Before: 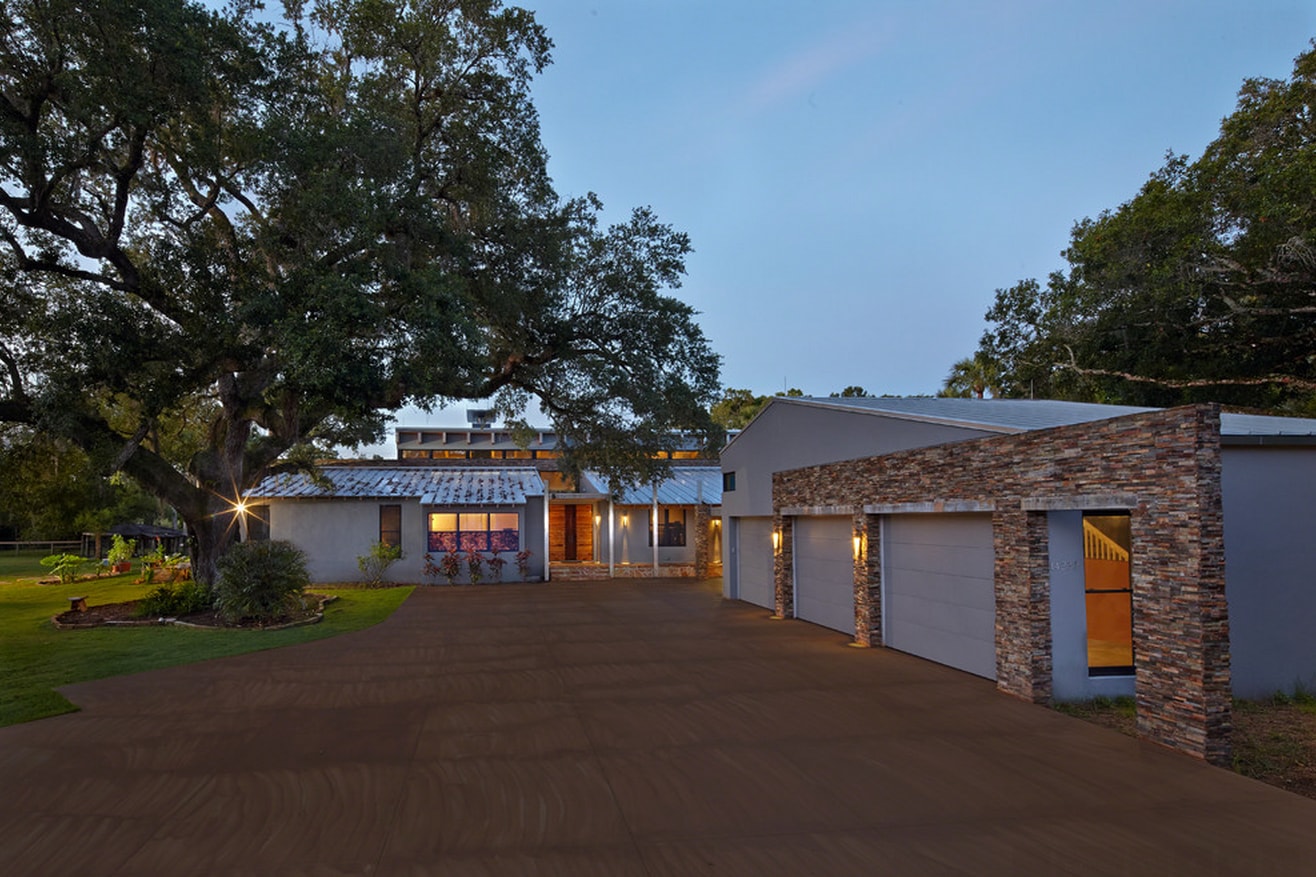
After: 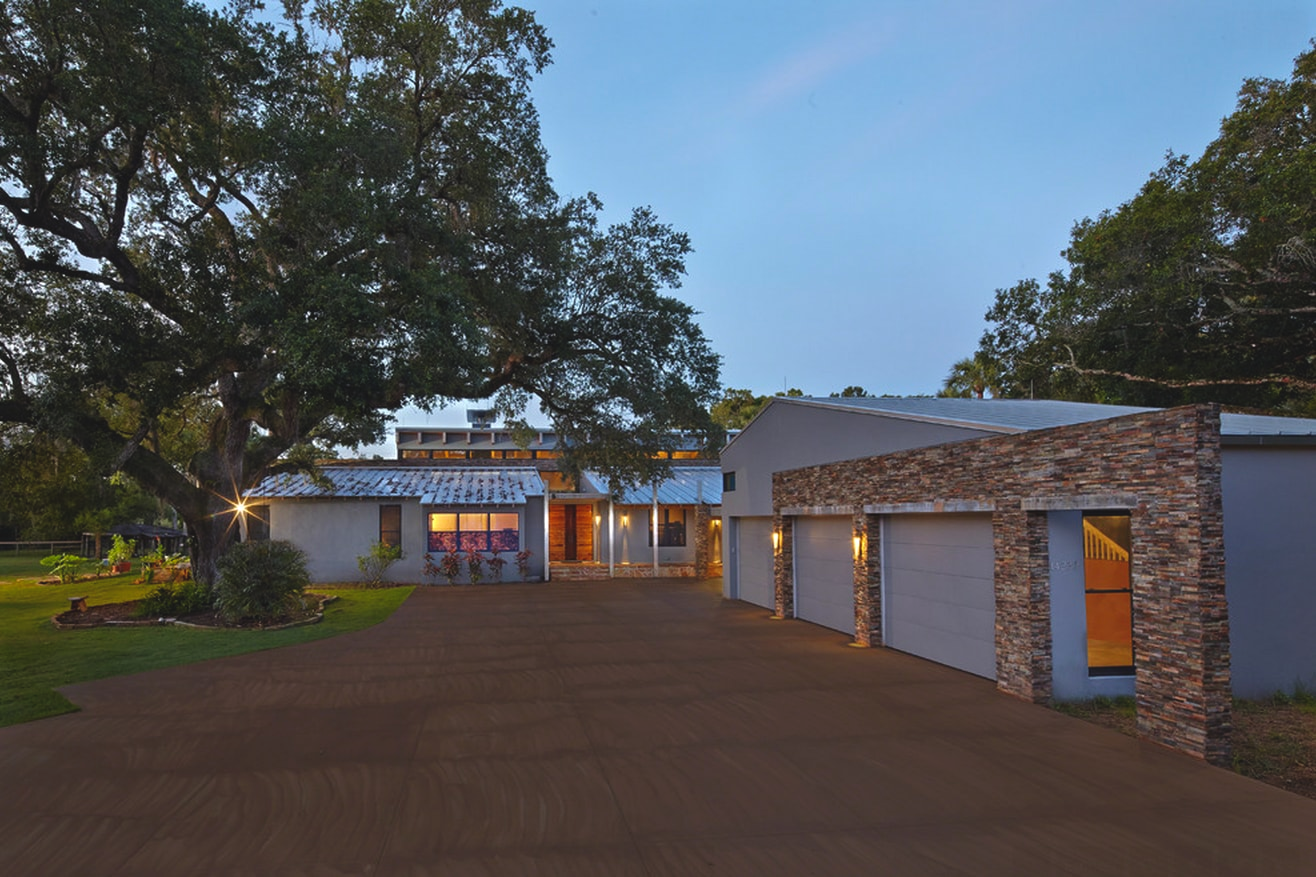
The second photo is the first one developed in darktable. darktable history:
exposure: black level correction -0.008, exposure 0.067 EV, compensate highlight preservation false
color correction: saturation 1.11
